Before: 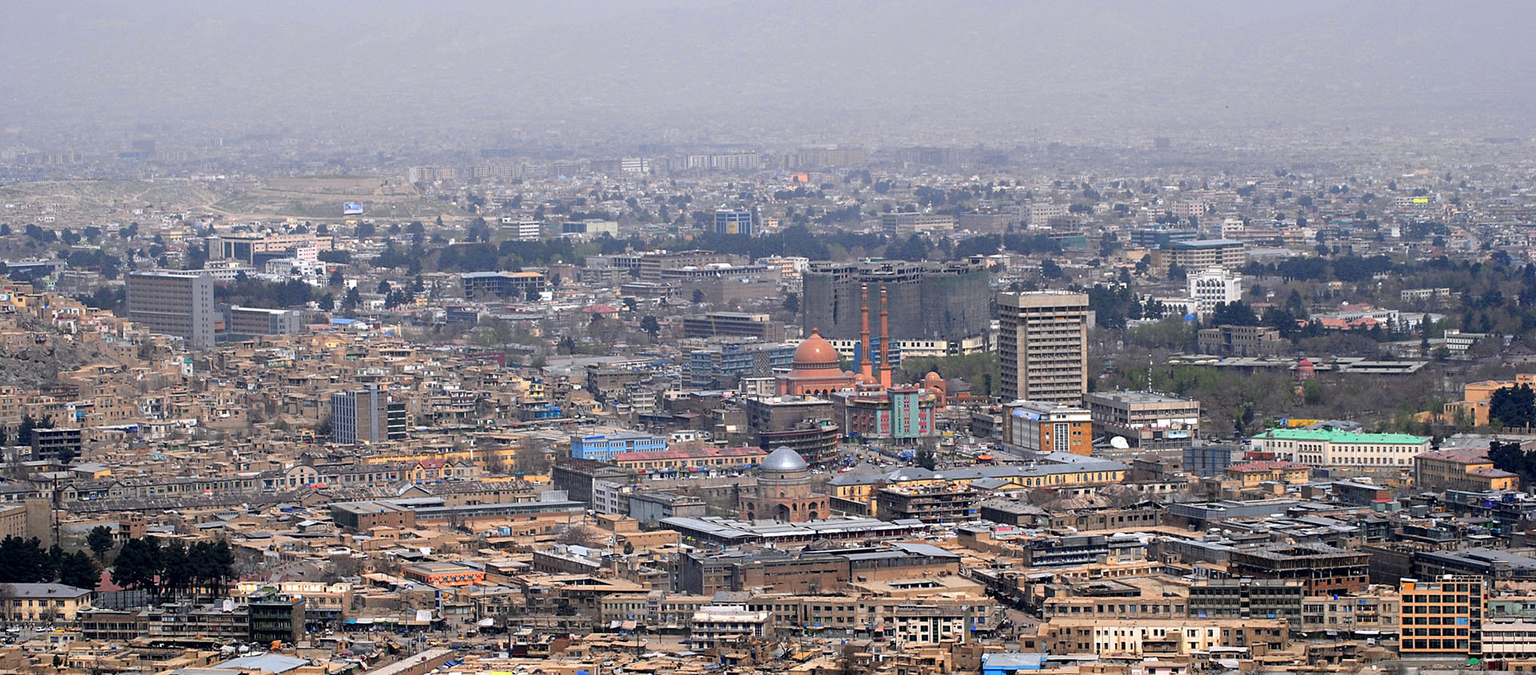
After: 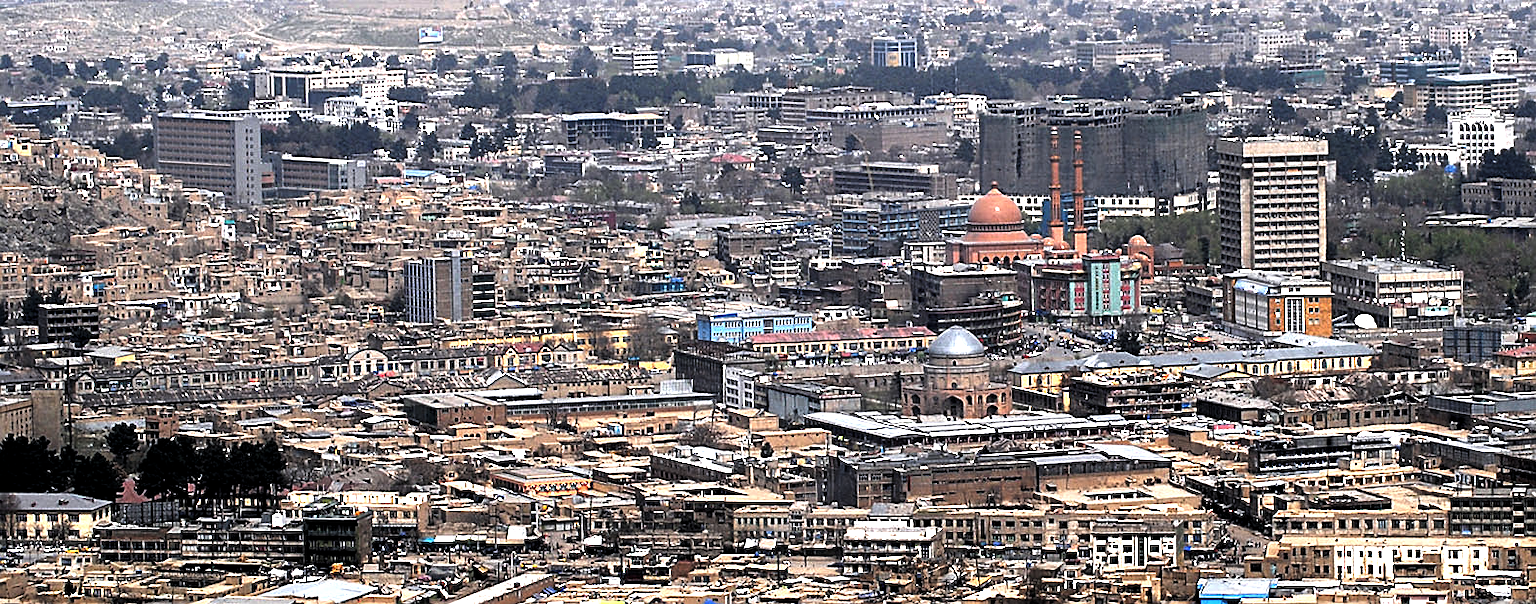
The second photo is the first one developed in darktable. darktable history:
crop: top 26.543%, right 18.019%
sharpen: on, module defaults
levels: black 0.091%, levels [0.044, 0.475, 0.791]
